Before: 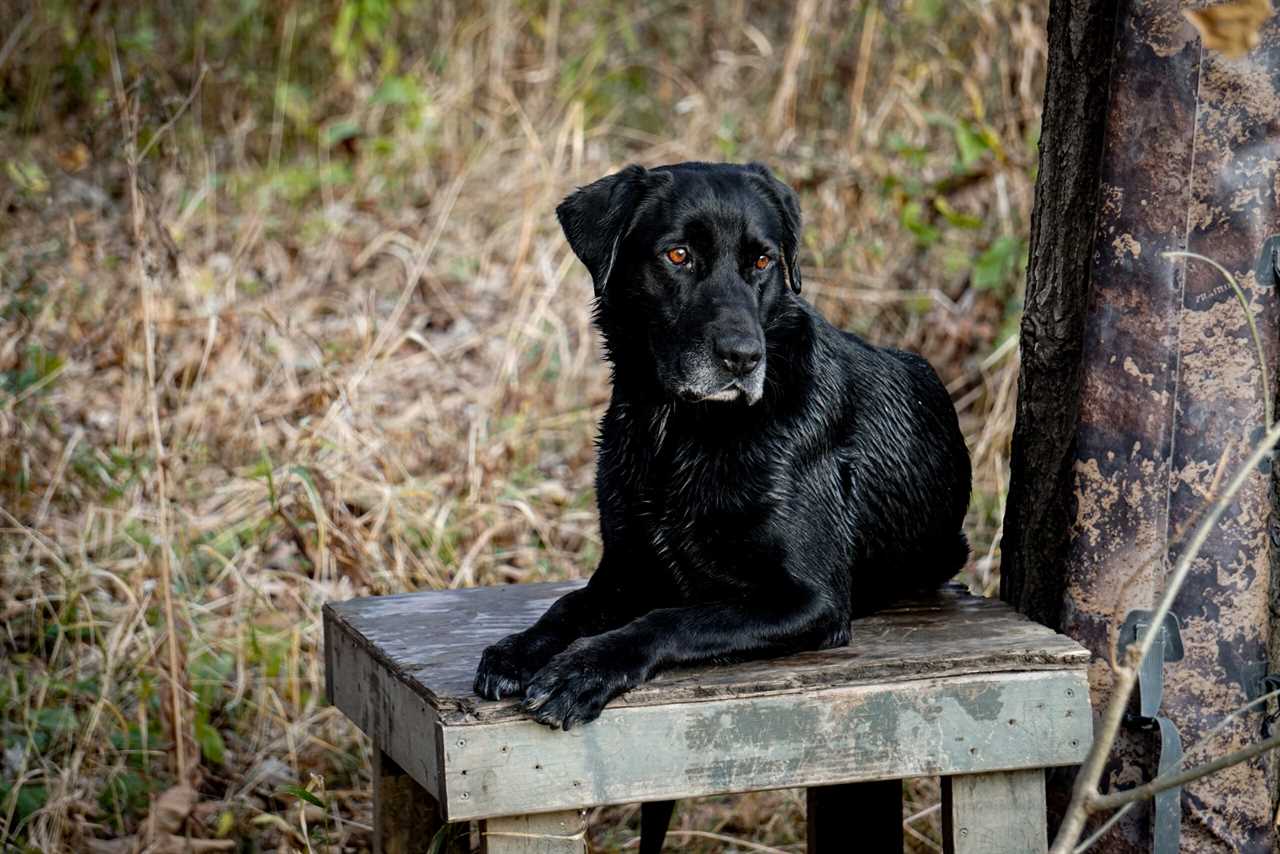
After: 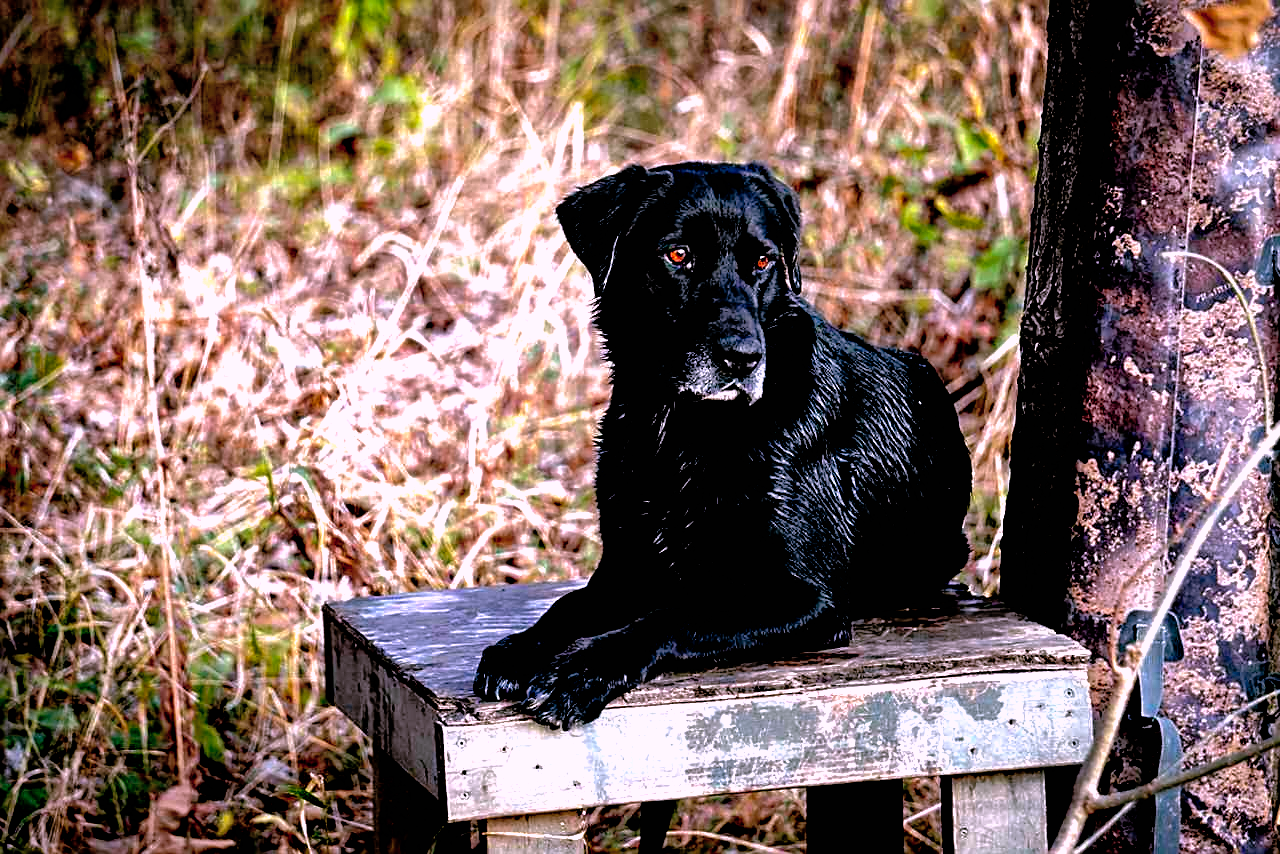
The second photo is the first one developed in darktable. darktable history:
sharpen: on, module defaults
tone equalizer: -8 EV -0.426 EV, -7 EV -0.388 EV, -6 EV -0.36 EV, -5 EV -0.251 EV, -3 EV 0.245 EV, -2 EV 0.33 EV, -1 EV 0.372 EV, +0 EV 0.428 EV
color correction: highlights a* 15.36, highlights b* -20.38
filmic rgb: black relative exposure -8.24 EV, white relative exposure 2.23 EV, threshold 2.99 EV, hardness 7.11, latitude 85.65%, contrast 1.693, highlights saturation mix -4.38%, shadows ↔ highlights balance -1.83%, add noise in highlights 0.001, preserve chrominance no, color science v3 (2019), use custom middle-gray values true, contrast in highlights soft, enable highlight reconstruction true
shadows and highlights: on, module defaults
exposure: black level correction 0.013, compensate exposure bias true, compensate highlight preservation false
